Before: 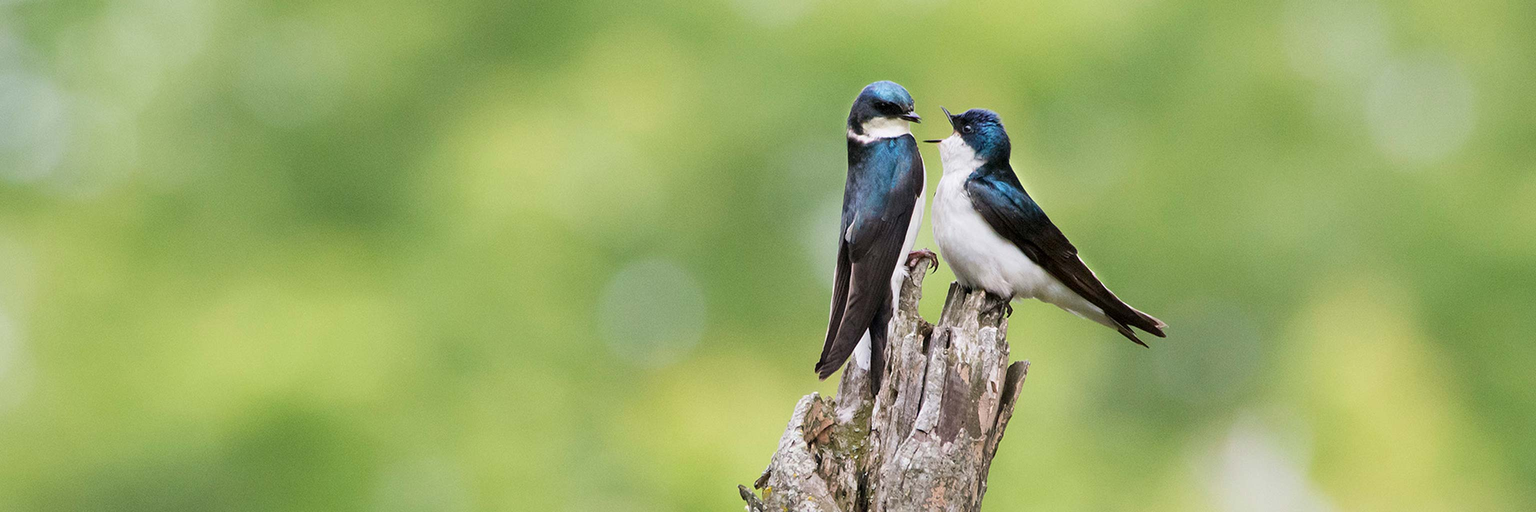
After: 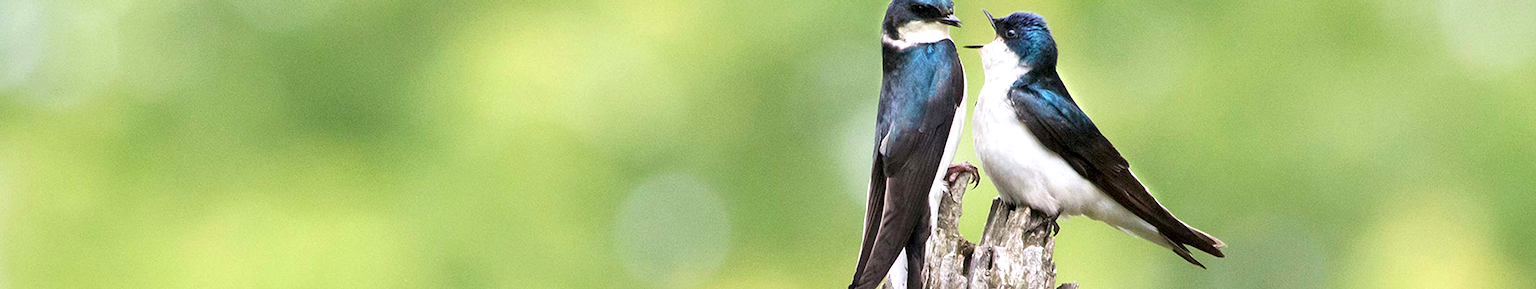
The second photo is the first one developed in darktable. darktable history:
crop: left 1.782%, top 19.212%, right 5.162%, bottom 28.197%
exposure: exposure 0.455 EV, compensate highlight preservation false
local contrast: highlights 106%, shadows 97%, detail 120%, midtone range 0.2
